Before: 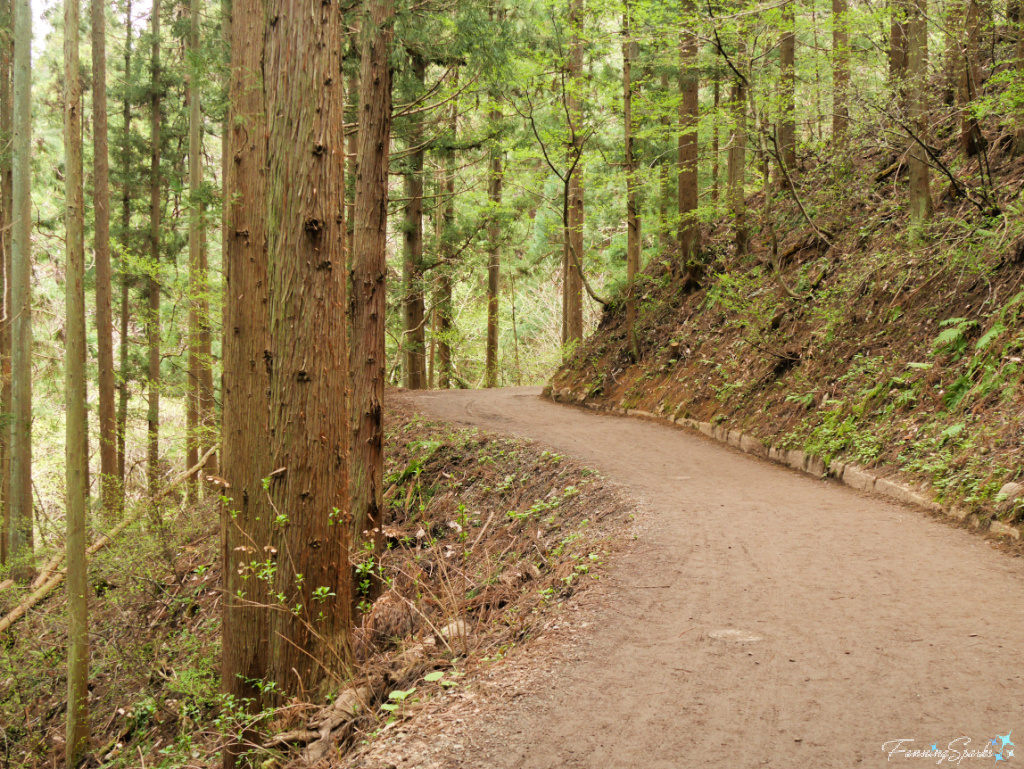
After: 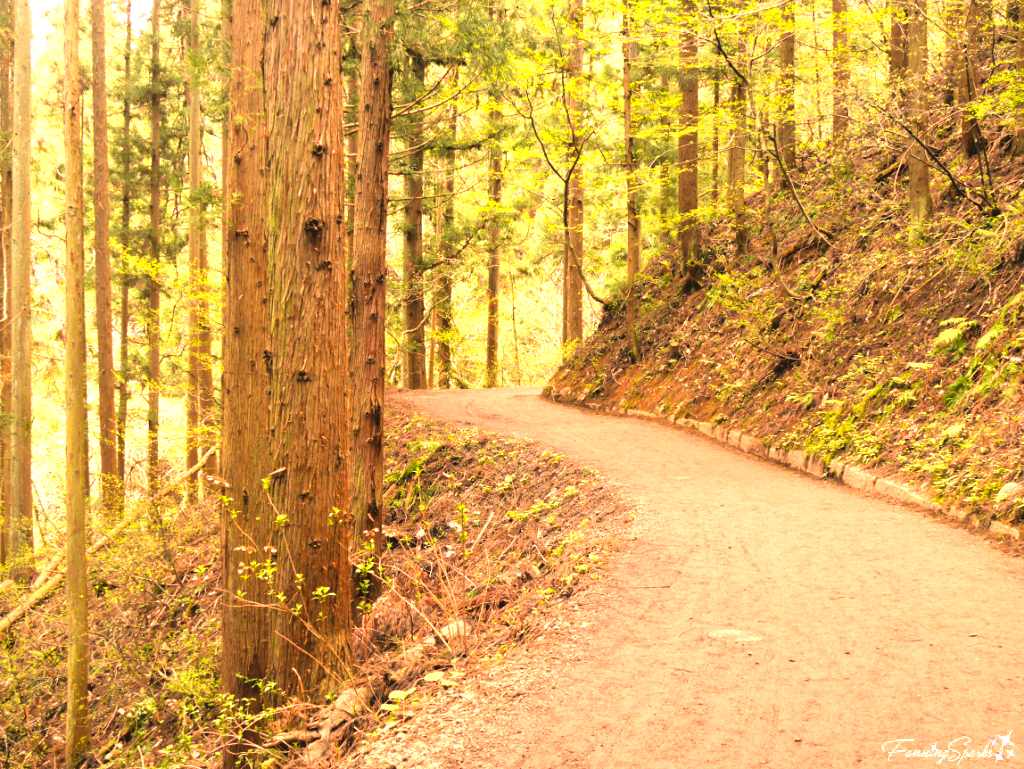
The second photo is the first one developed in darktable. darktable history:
color correction: highlights a* 21.88, highlights b* 22.25
exposure: black level correction -0.002, exposure 1.115 EV, compensate highlight preservation false
